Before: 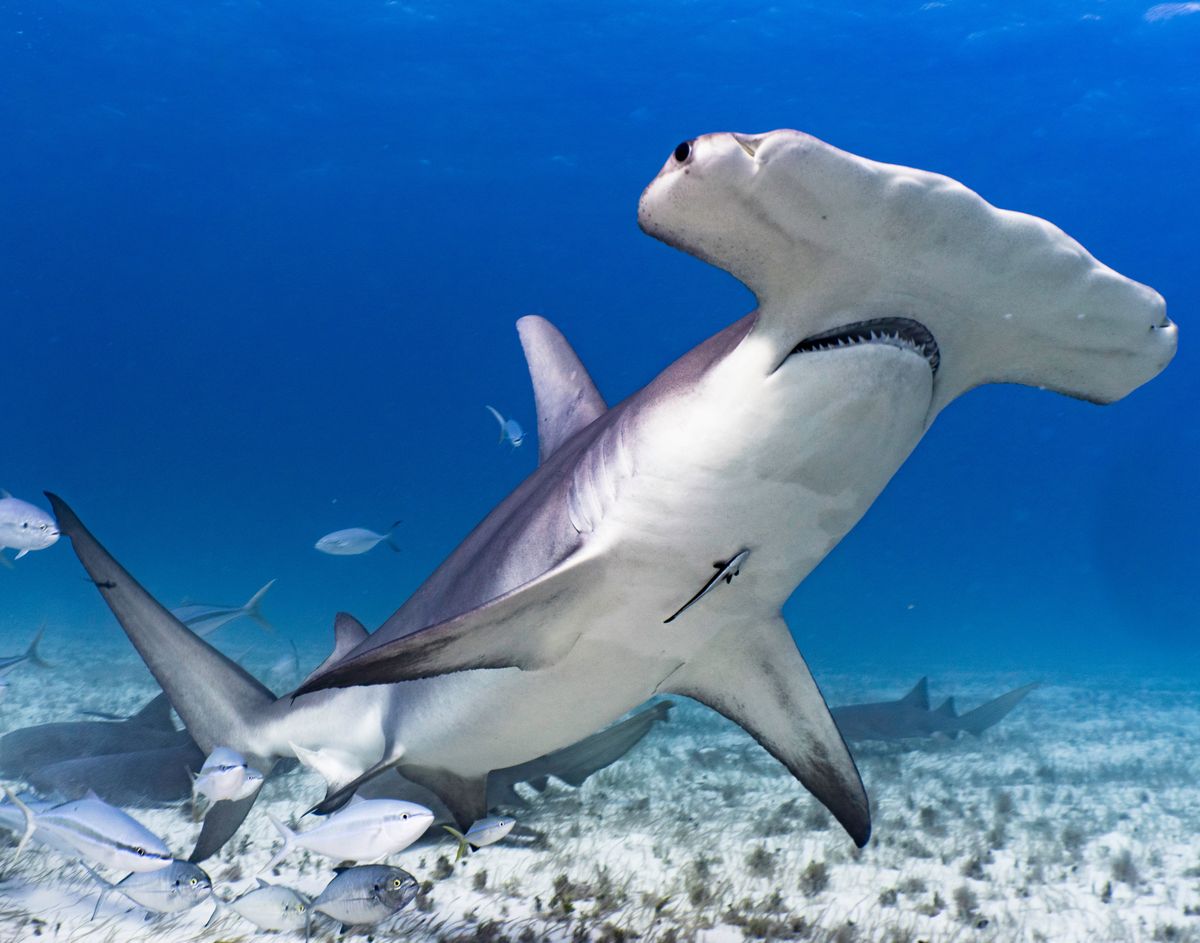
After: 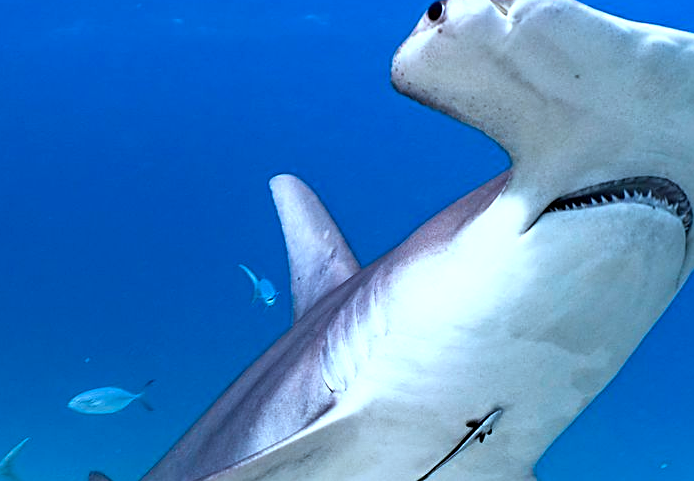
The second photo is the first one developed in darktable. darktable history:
color correction: highlights a* -9.79, highlights b* -21.03
sharpen: on, module defaults
exposure: exposure 0.408 EV, compensate highlight preservation false
crop: left 20.591%, top 15.035%, right 21.573%, bottom 33.929%
